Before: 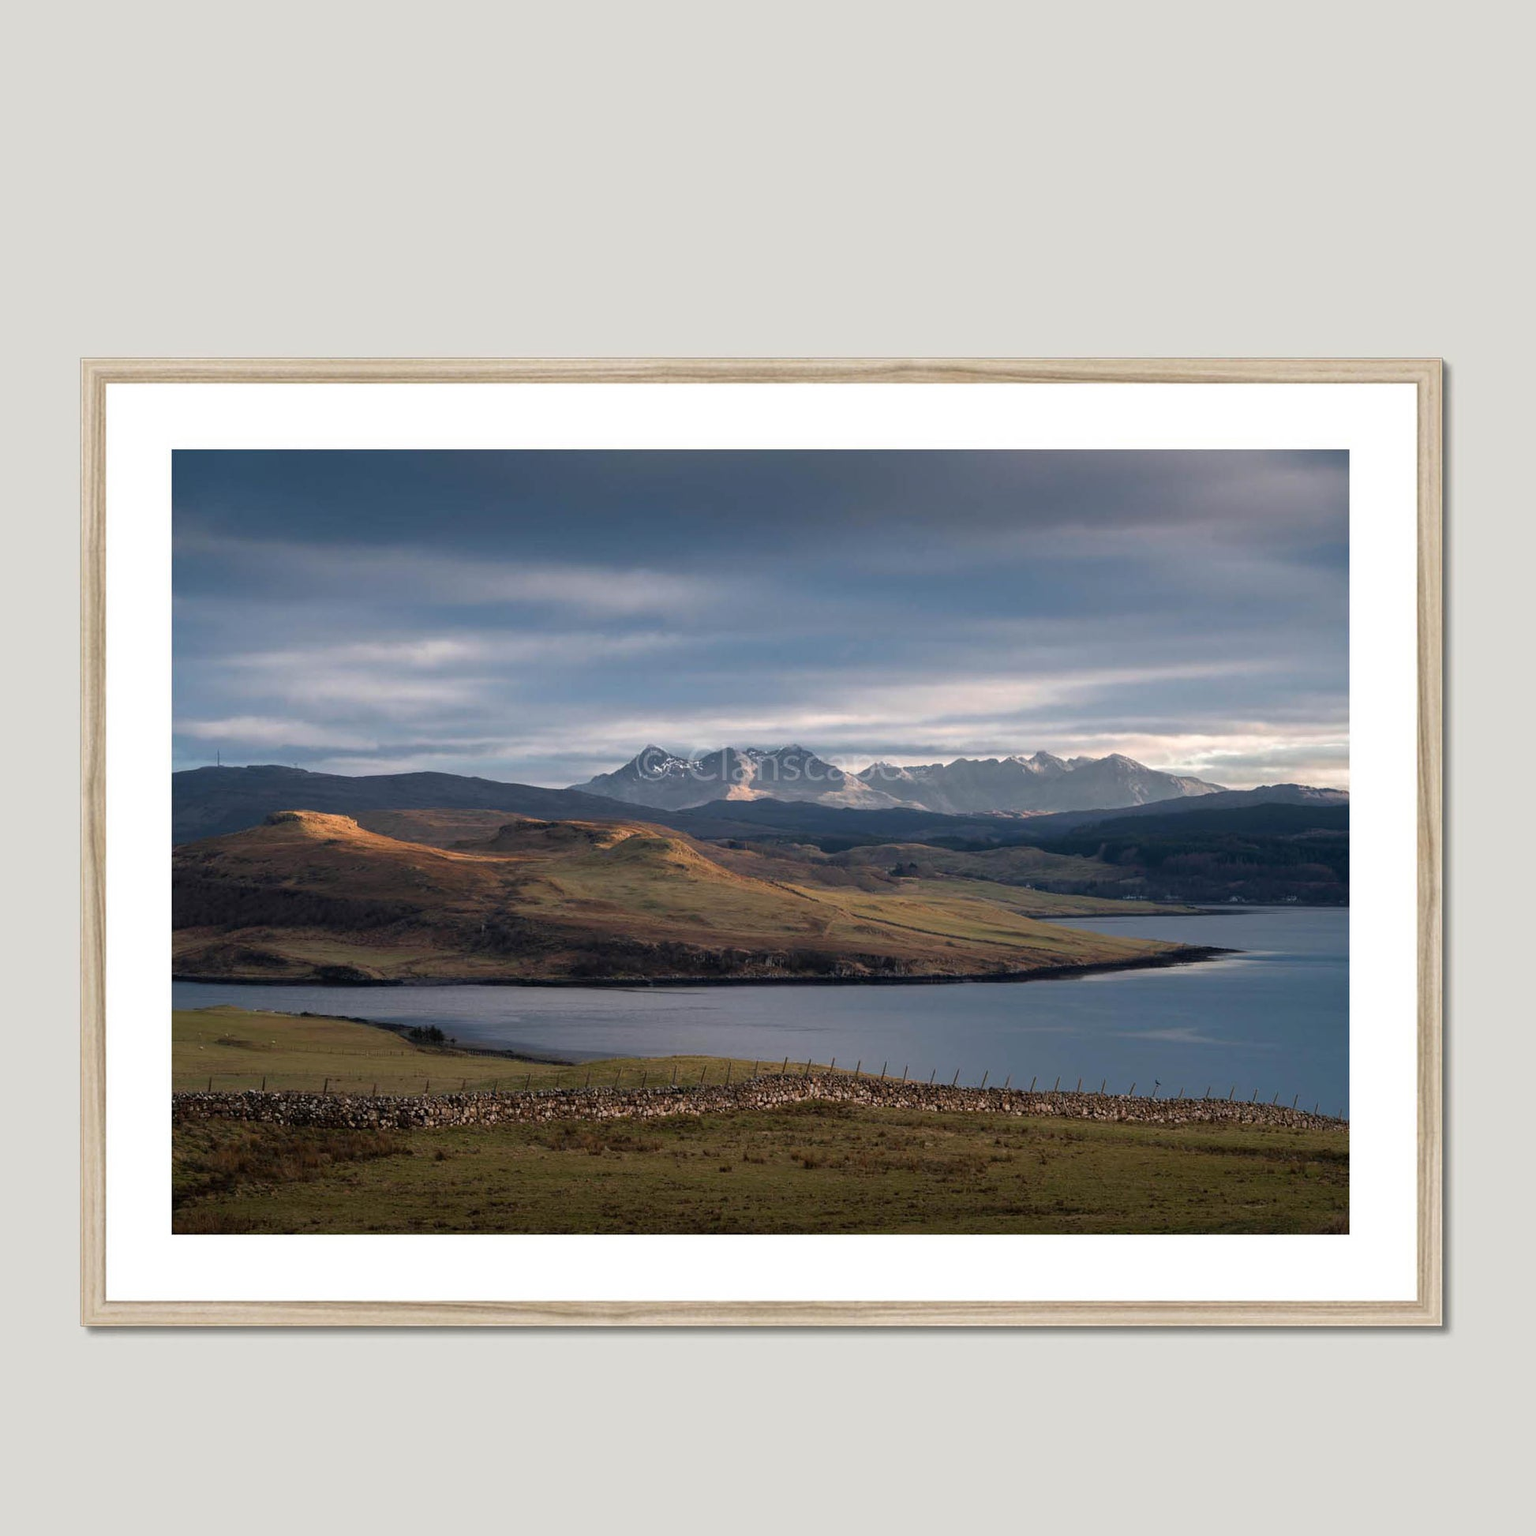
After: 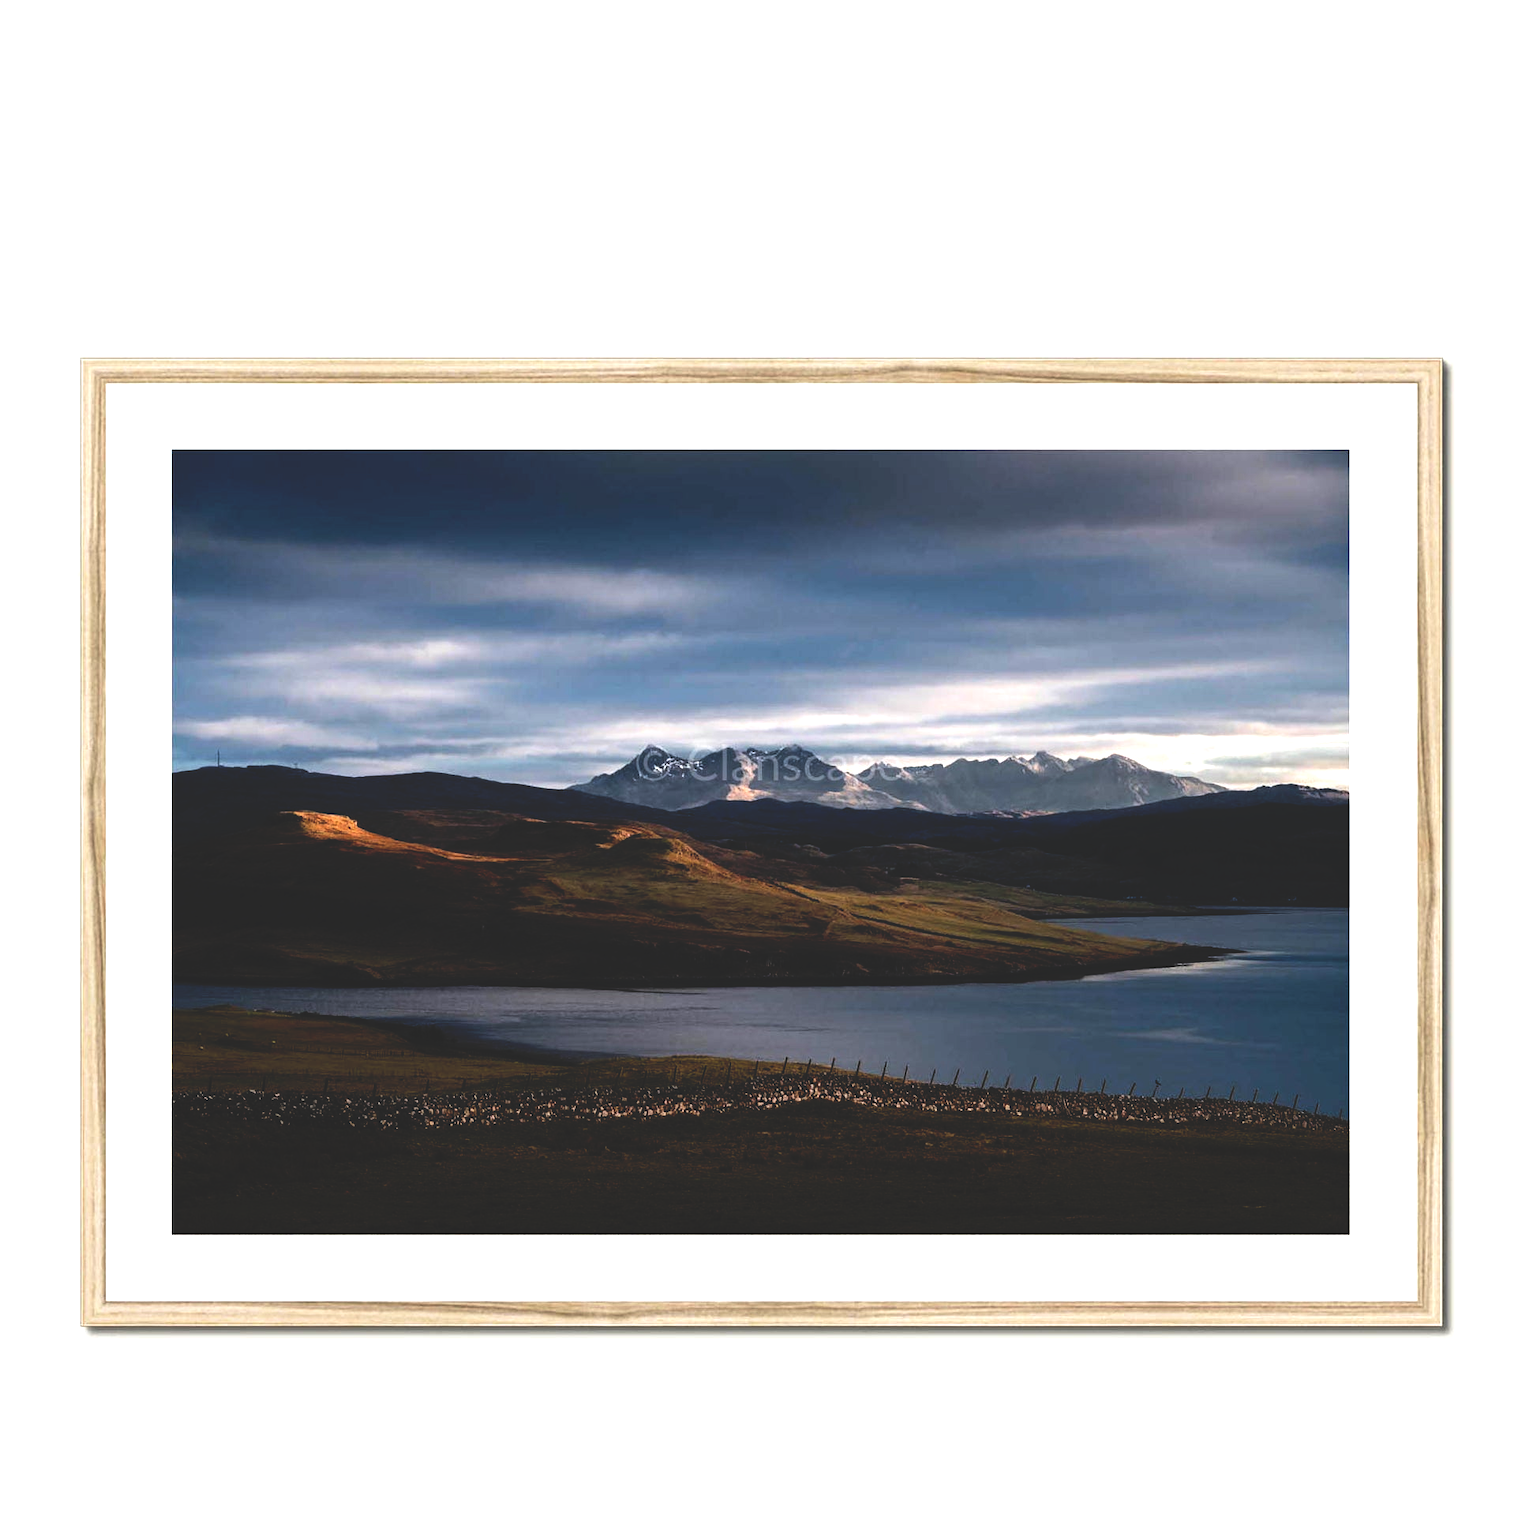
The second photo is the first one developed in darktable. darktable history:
base curve: curves: ch0 [(0, 0.02) (0.083, 0.036) (1, 1)], preserve colors none
tone equalizer: -8 EV -0.727 EV, -7 EV -0.72 EV, -6 EV -0.615 EV, -5 EV -0.396 EV, -3 EV 0.373 EV, -2 EV 0.6 EV, -1 EV 0.7 EV, +0 EV 0.727 EV, edges refinement/feathering 500, mask exposure compensation -1.57 EV, preserve details no
